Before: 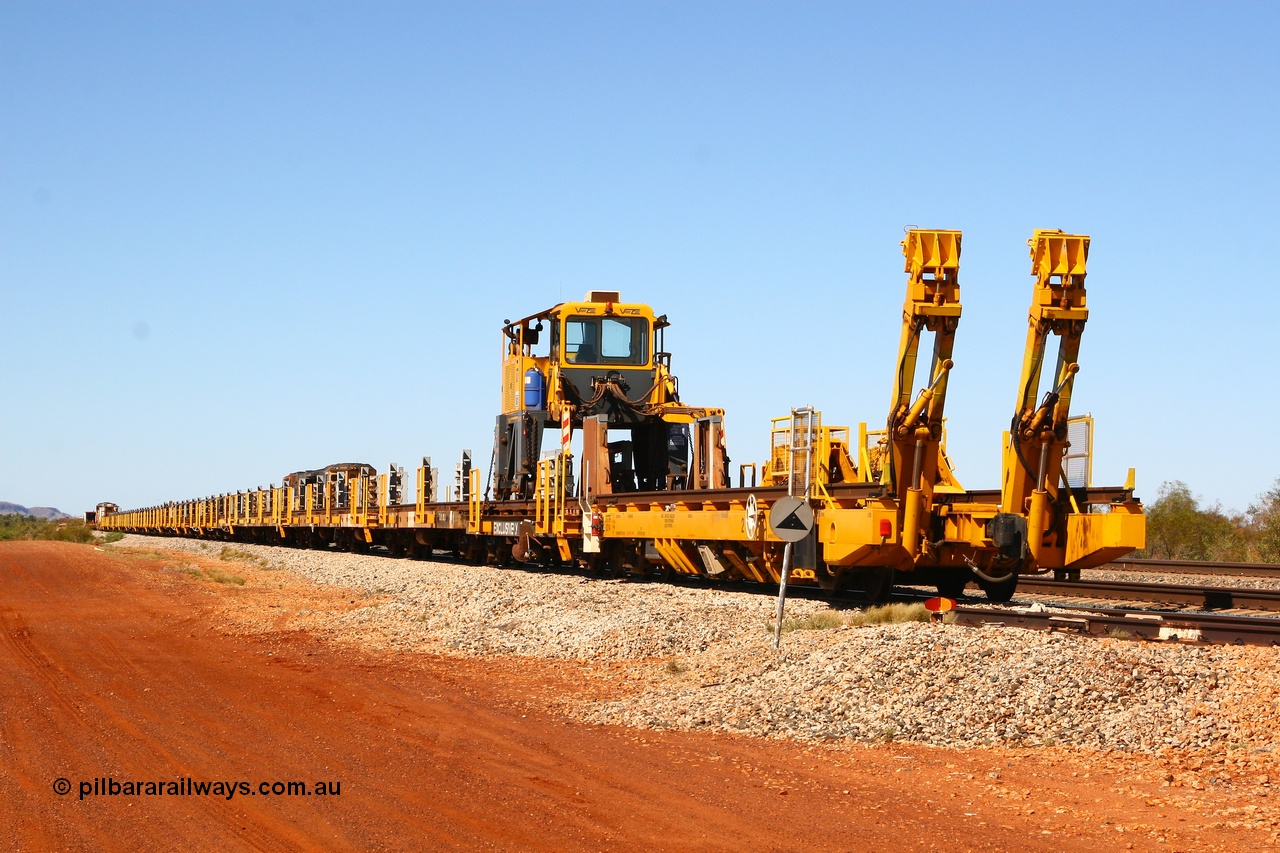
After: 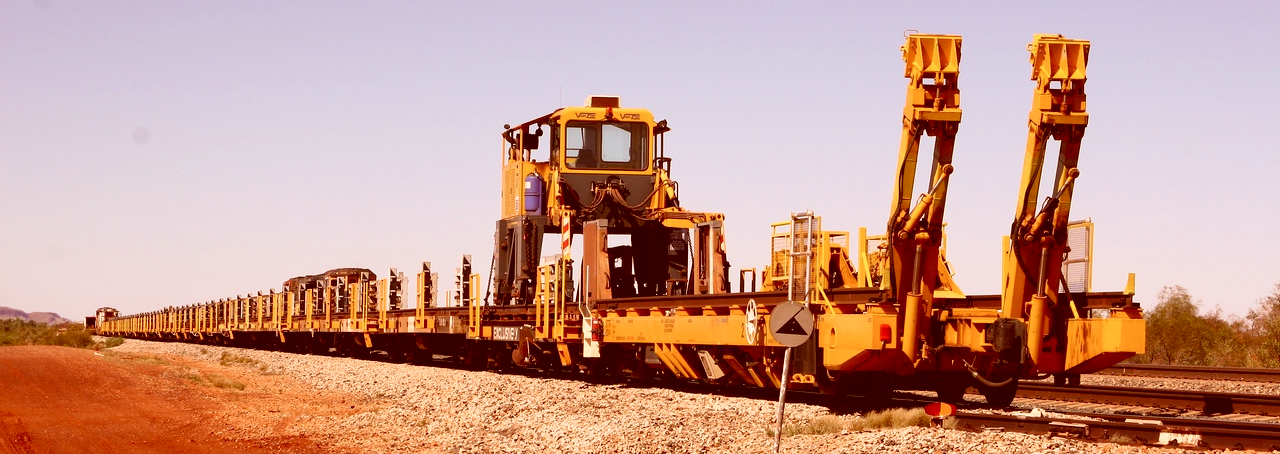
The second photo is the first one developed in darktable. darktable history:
crop and rotate: top 23.084%, bottom 23.679%
color correction: highlights a* 9.03, highlights b* 8.97, shadows a* 39.91, shadows b* 39.48, saturation 0.777
local contrast: mode bilateral grid, contrast 15, coarseness 36, detail 104%, midtone range 0.2
velvia: on, module defaults
